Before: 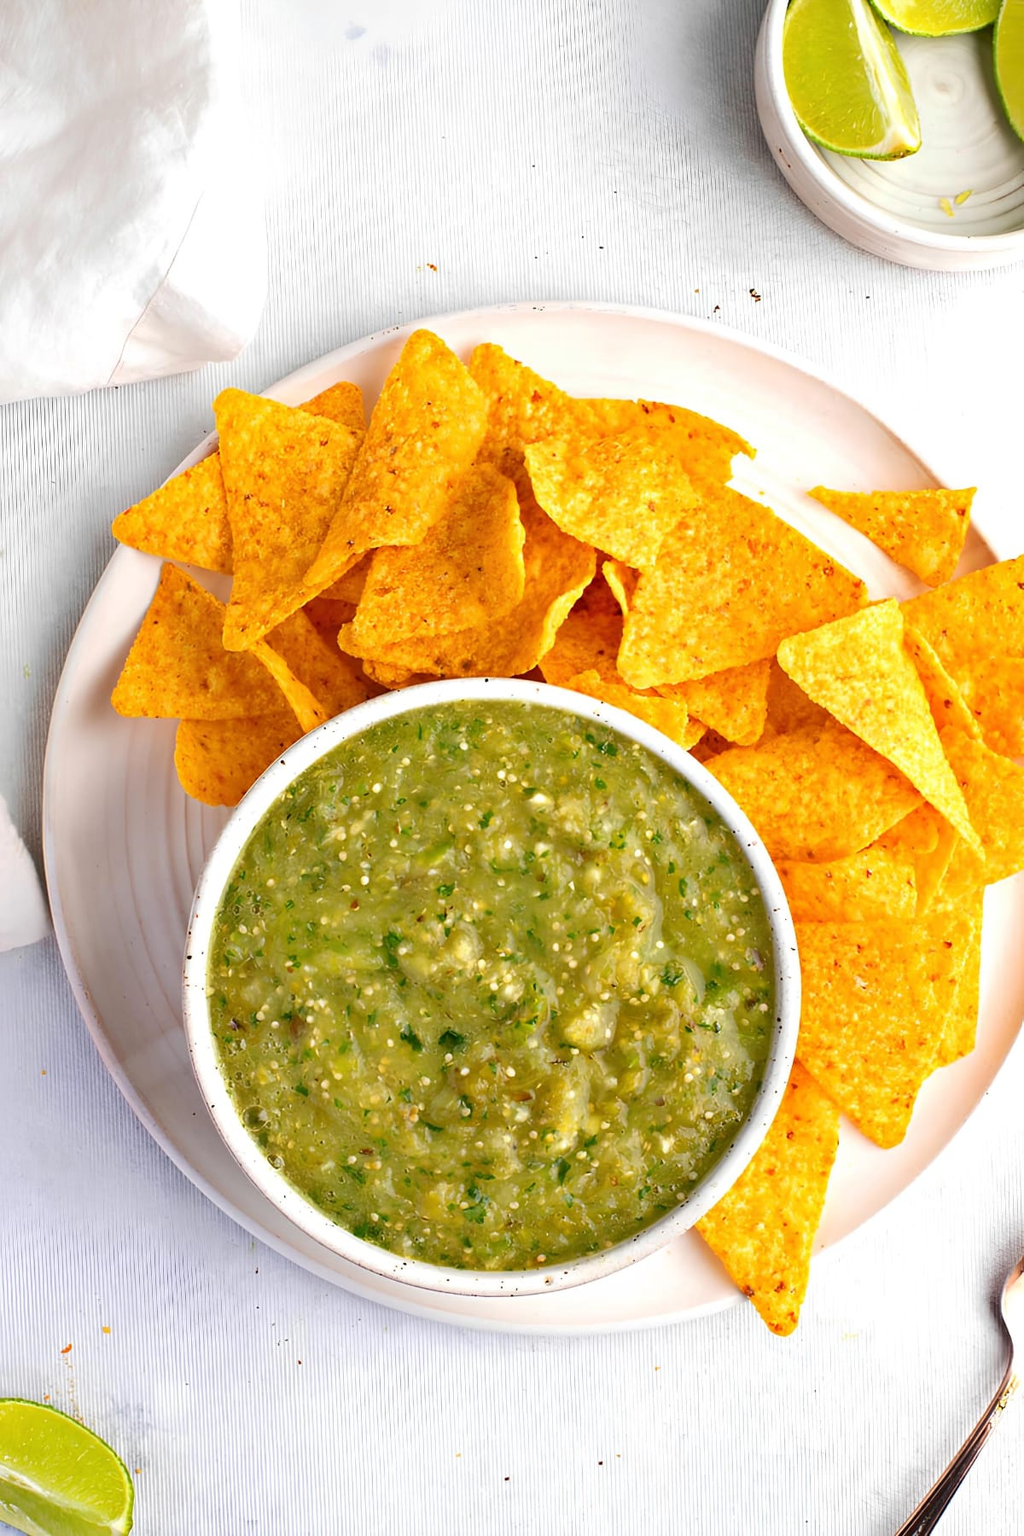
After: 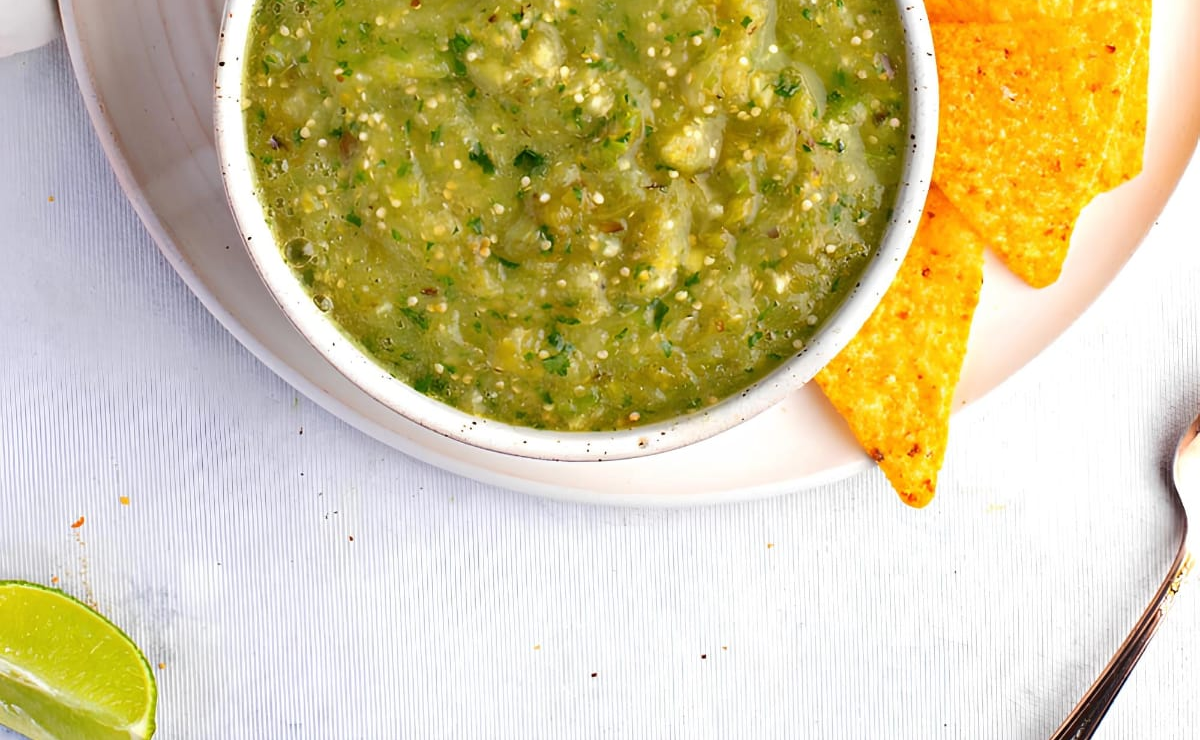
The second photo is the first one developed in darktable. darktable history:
crop and rotate: top 58.822%, bottom 0.059%
